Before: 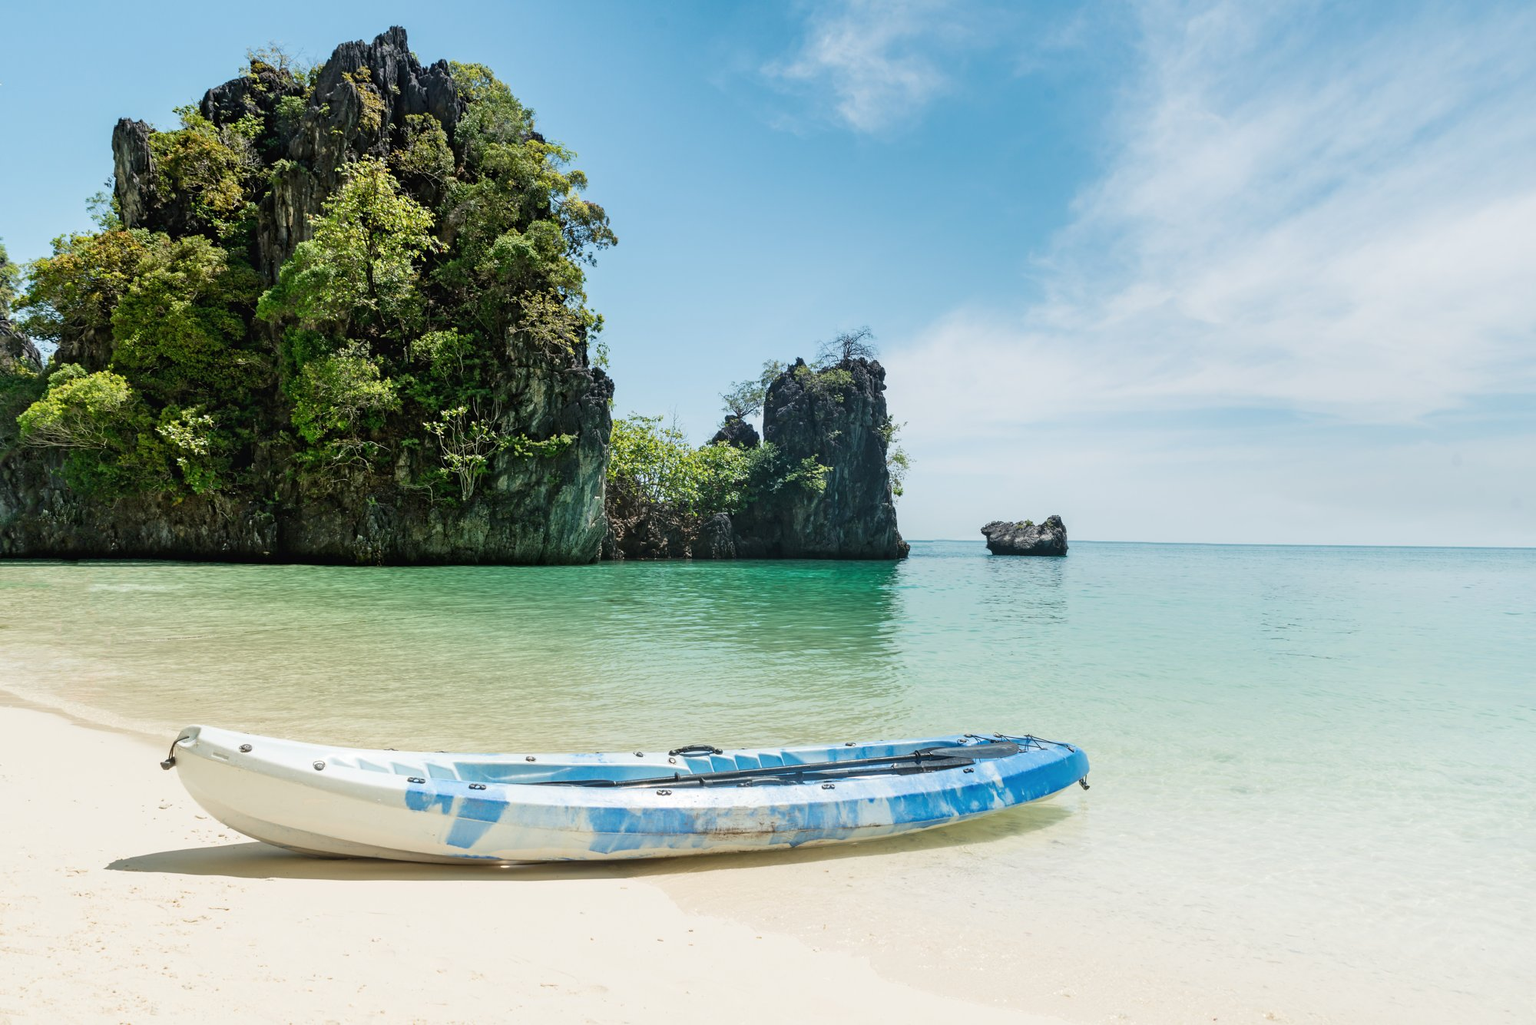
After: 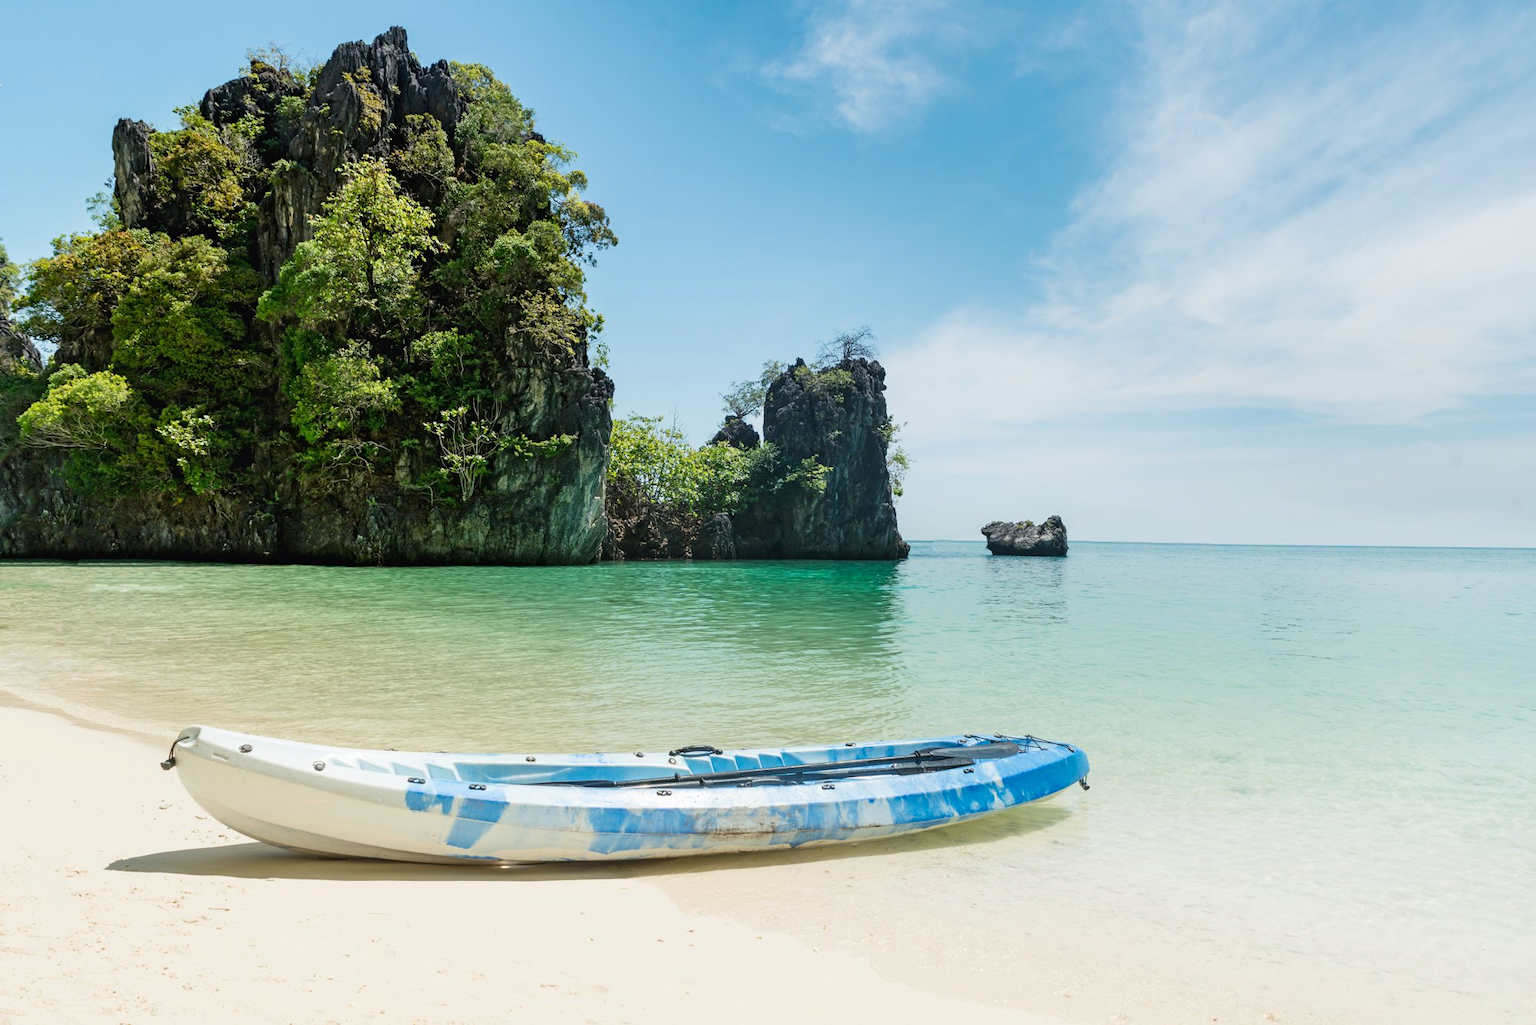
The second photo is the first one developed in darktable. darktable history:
contrast brightness saturation: contrast 0.042, saturation 0.067
